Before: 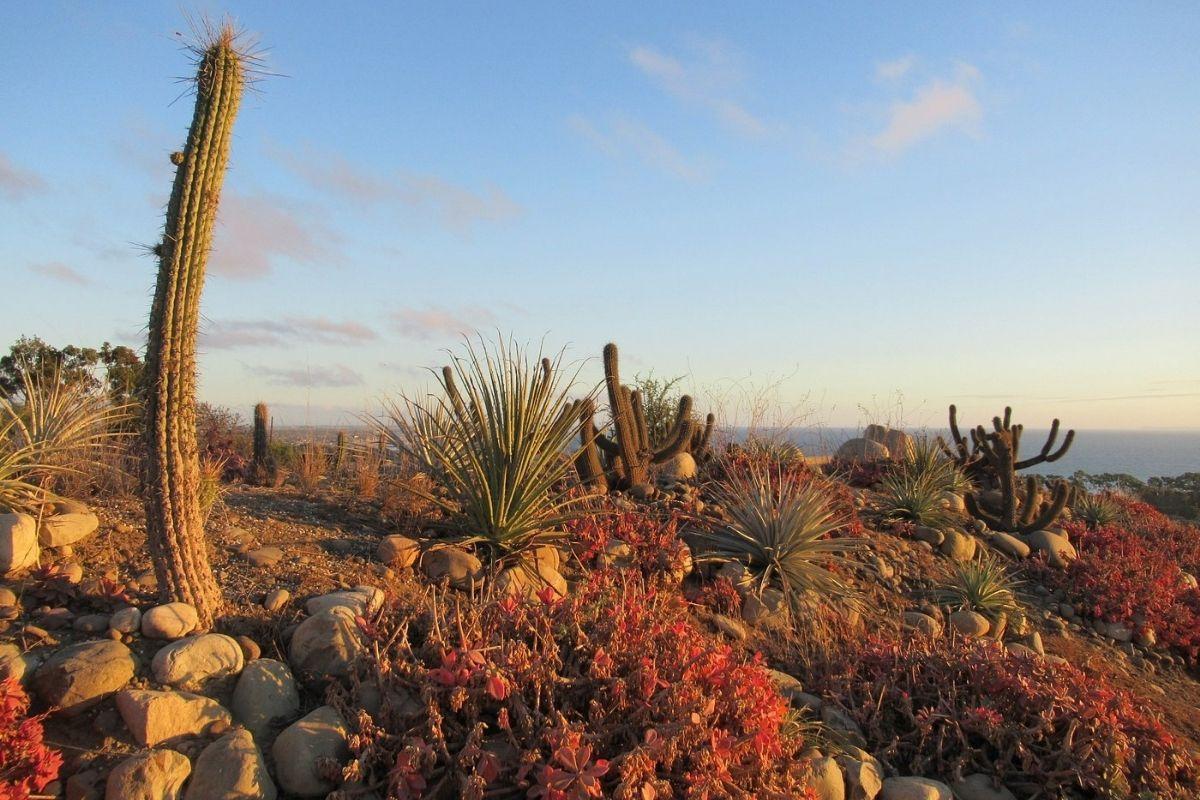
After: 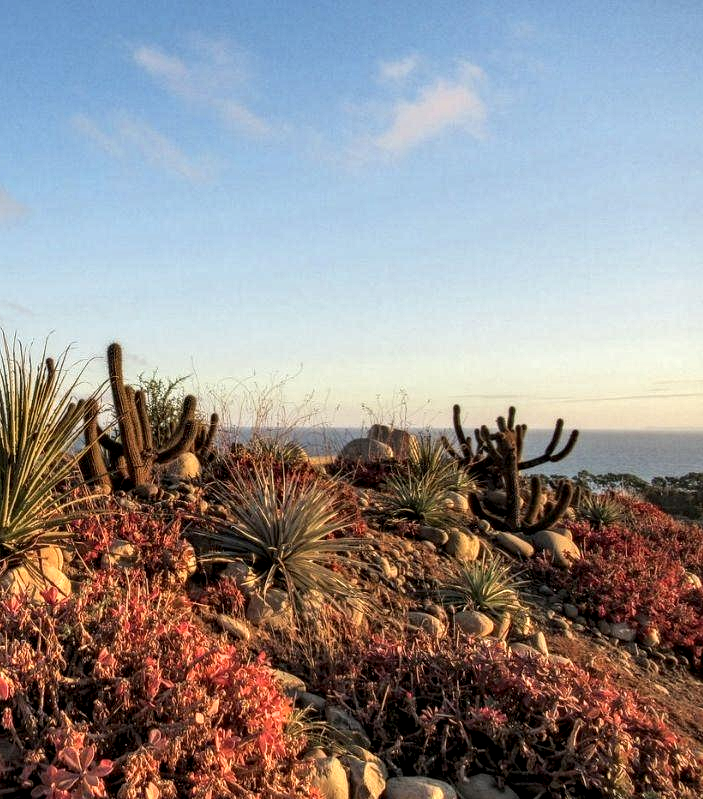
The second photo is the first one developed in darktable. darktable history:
local contrast: highlights 19%, detail 186%
crop: left 41.402%
shadows and highlights: shadows 29.61, highlights -30.47, low approximation 0.01, soften with gaussian
